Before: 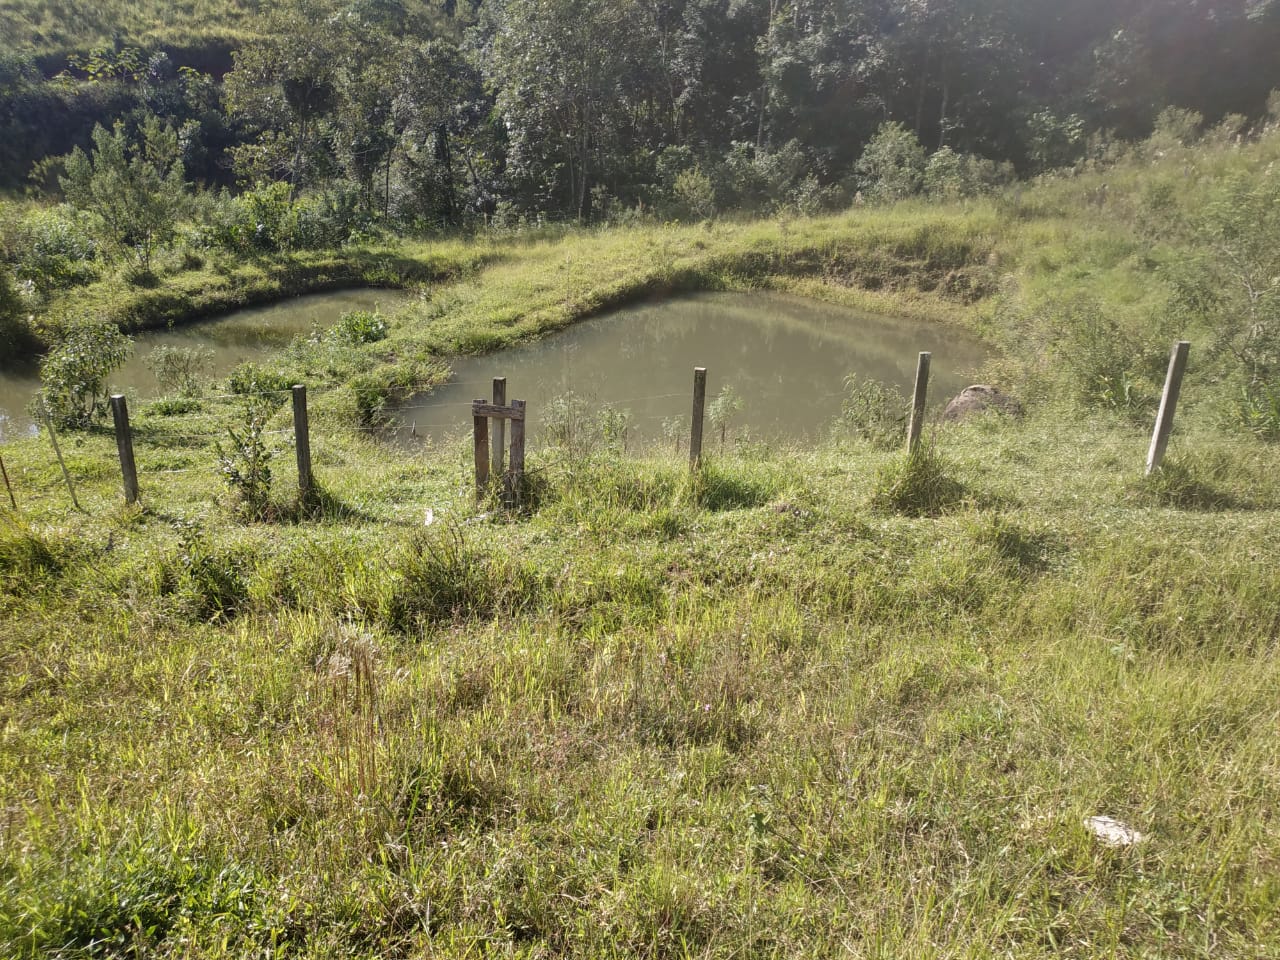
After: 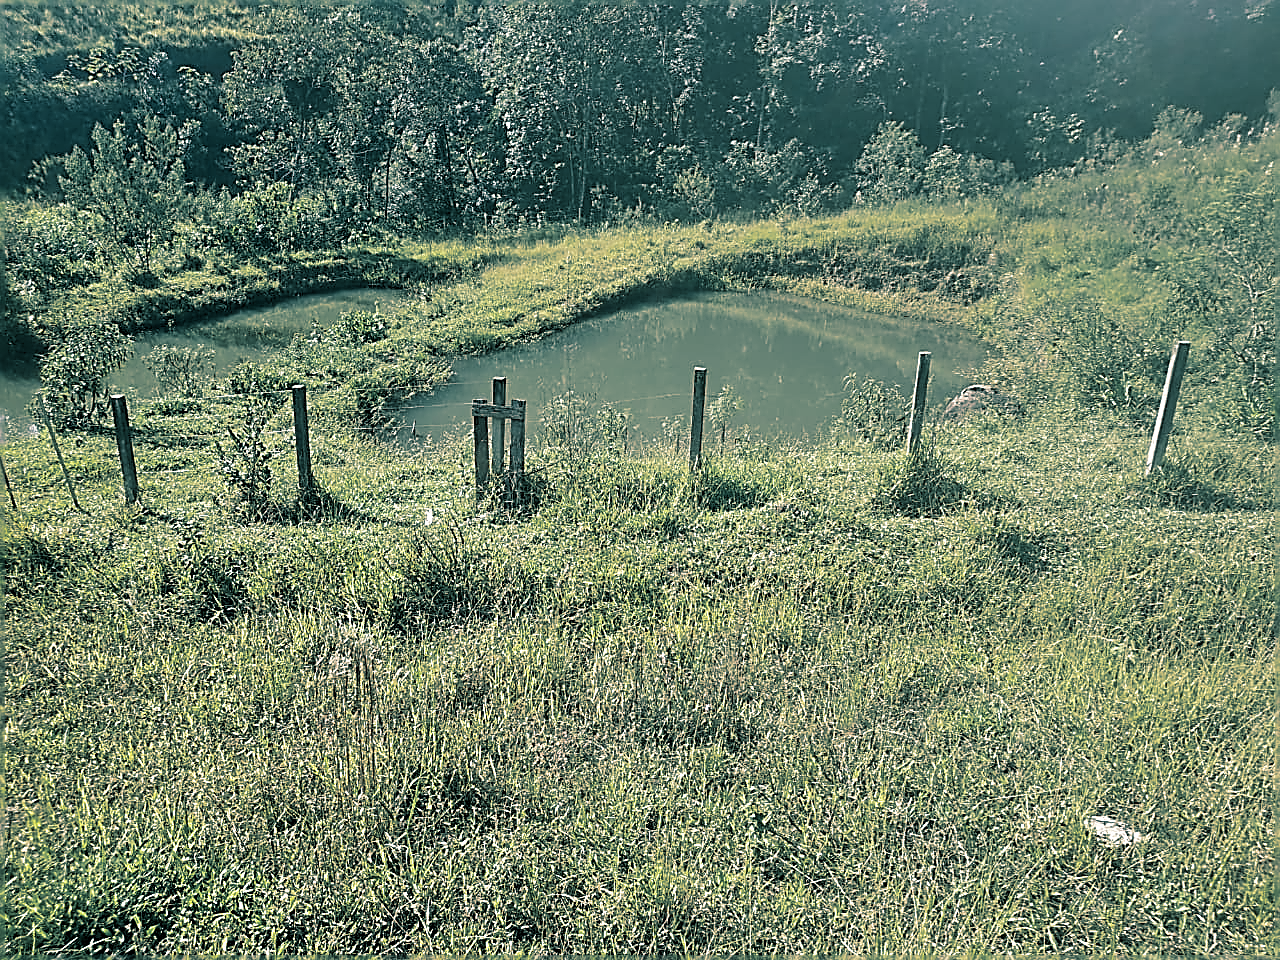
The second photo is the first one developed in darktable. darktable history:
sharpen: amount 2
split-toning: shadows › hue 186.43°, highlights › hue 49.29°, compress 30.29%
